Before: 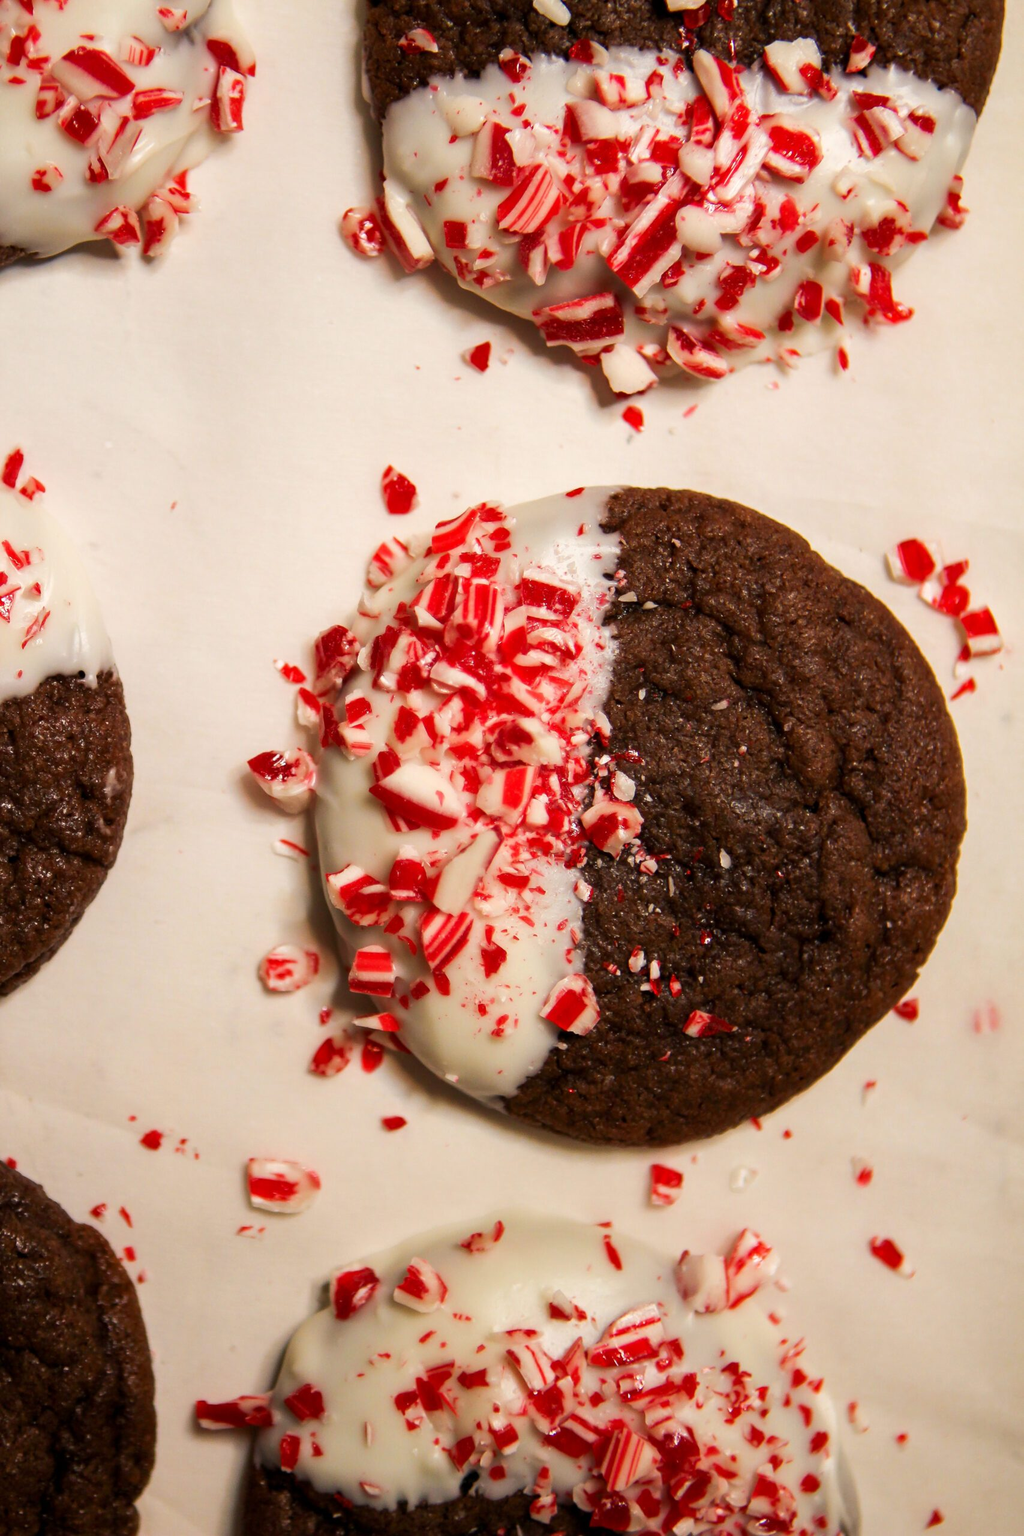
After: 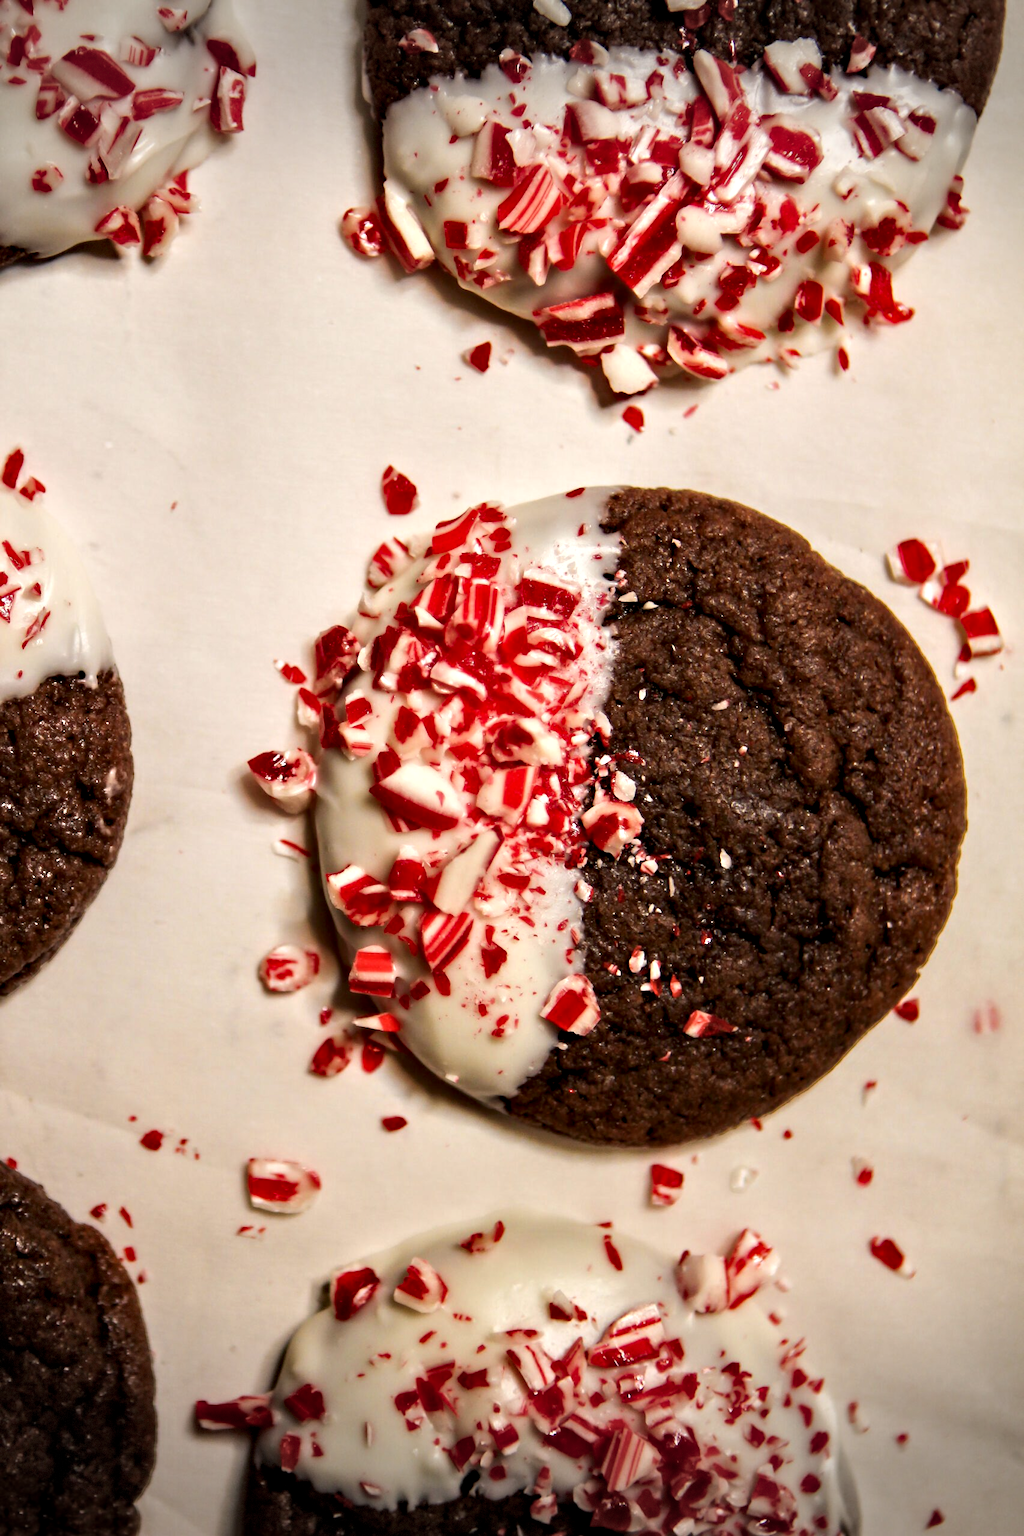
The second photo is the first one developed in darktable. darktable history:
vignetting: fall-off start 100%, brightness -0.406, saturation -0.3, width/height ratio 1.324, dithering 8-bit output, unbound false
contrast equalizer: y [[0.511, 0.558, 0.631, 0.632, 0.559, 0.512], [0.5 ×6], [0.5 ×6], [0 ×6], [0 ×6]]
